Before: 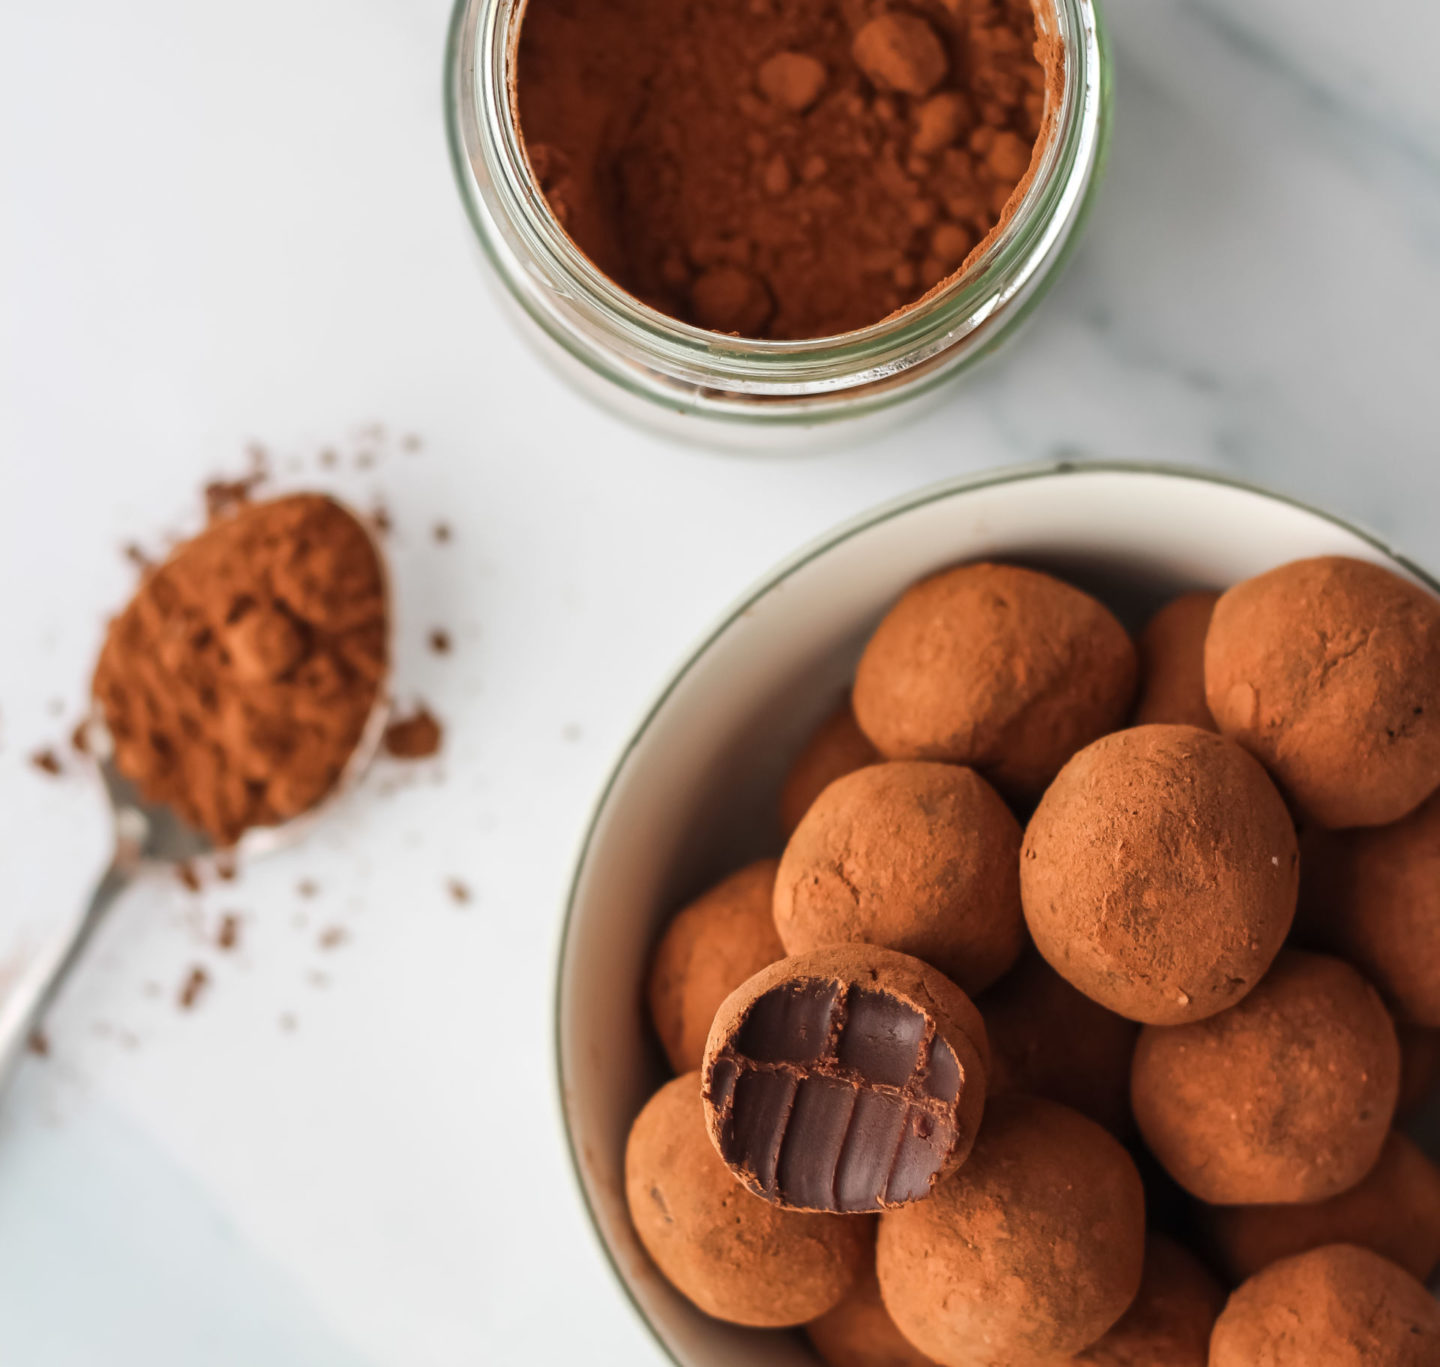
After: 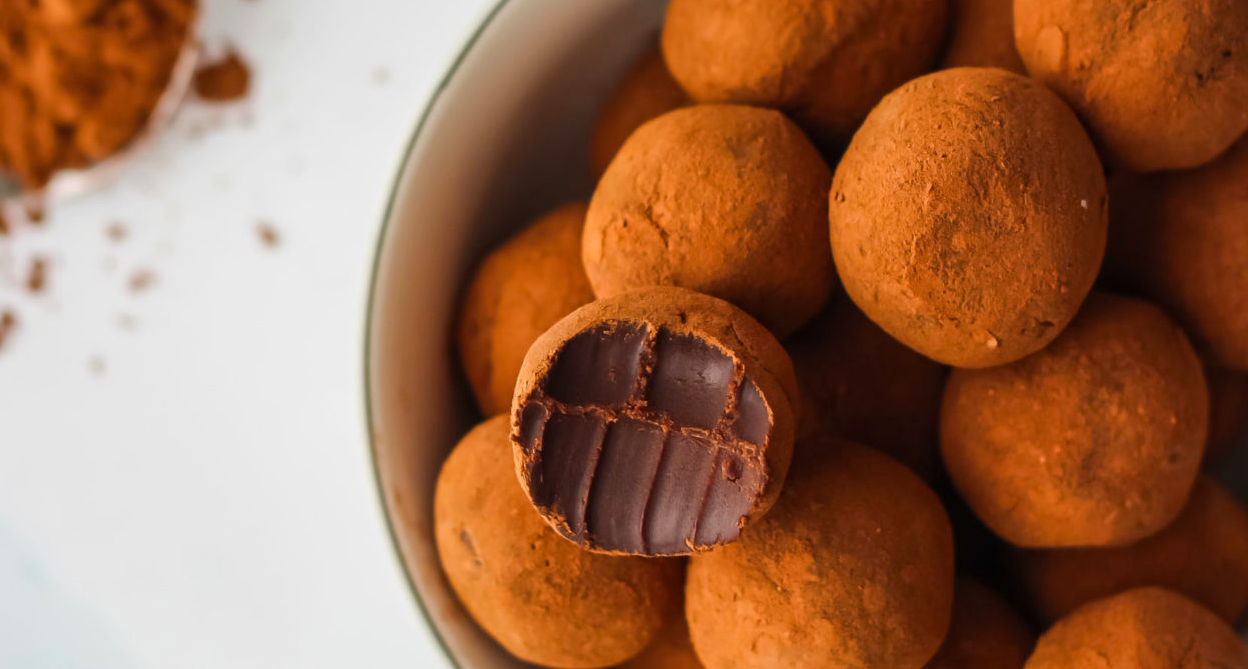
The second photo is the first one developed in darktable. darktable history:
color balance rgb: perceptual saturation grading › global saturation 20%, global vibrance 10%
exposure: exposure -0.05 EV
crop and rotate: left 13.306%, top 48.129%, bottom 2.928%
